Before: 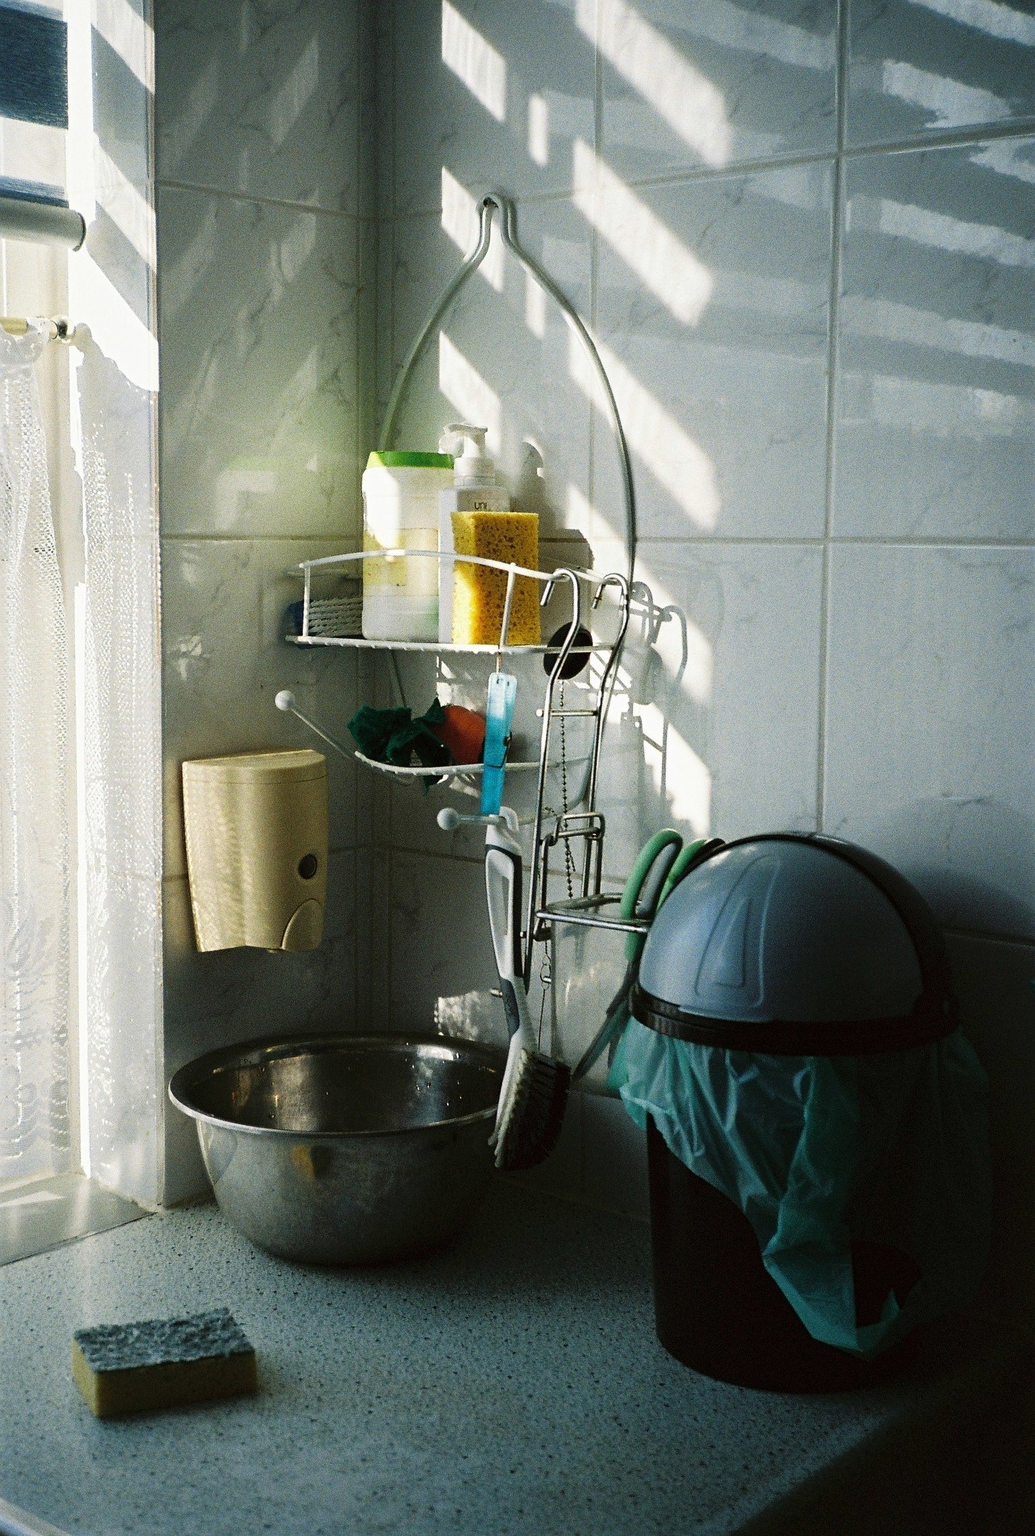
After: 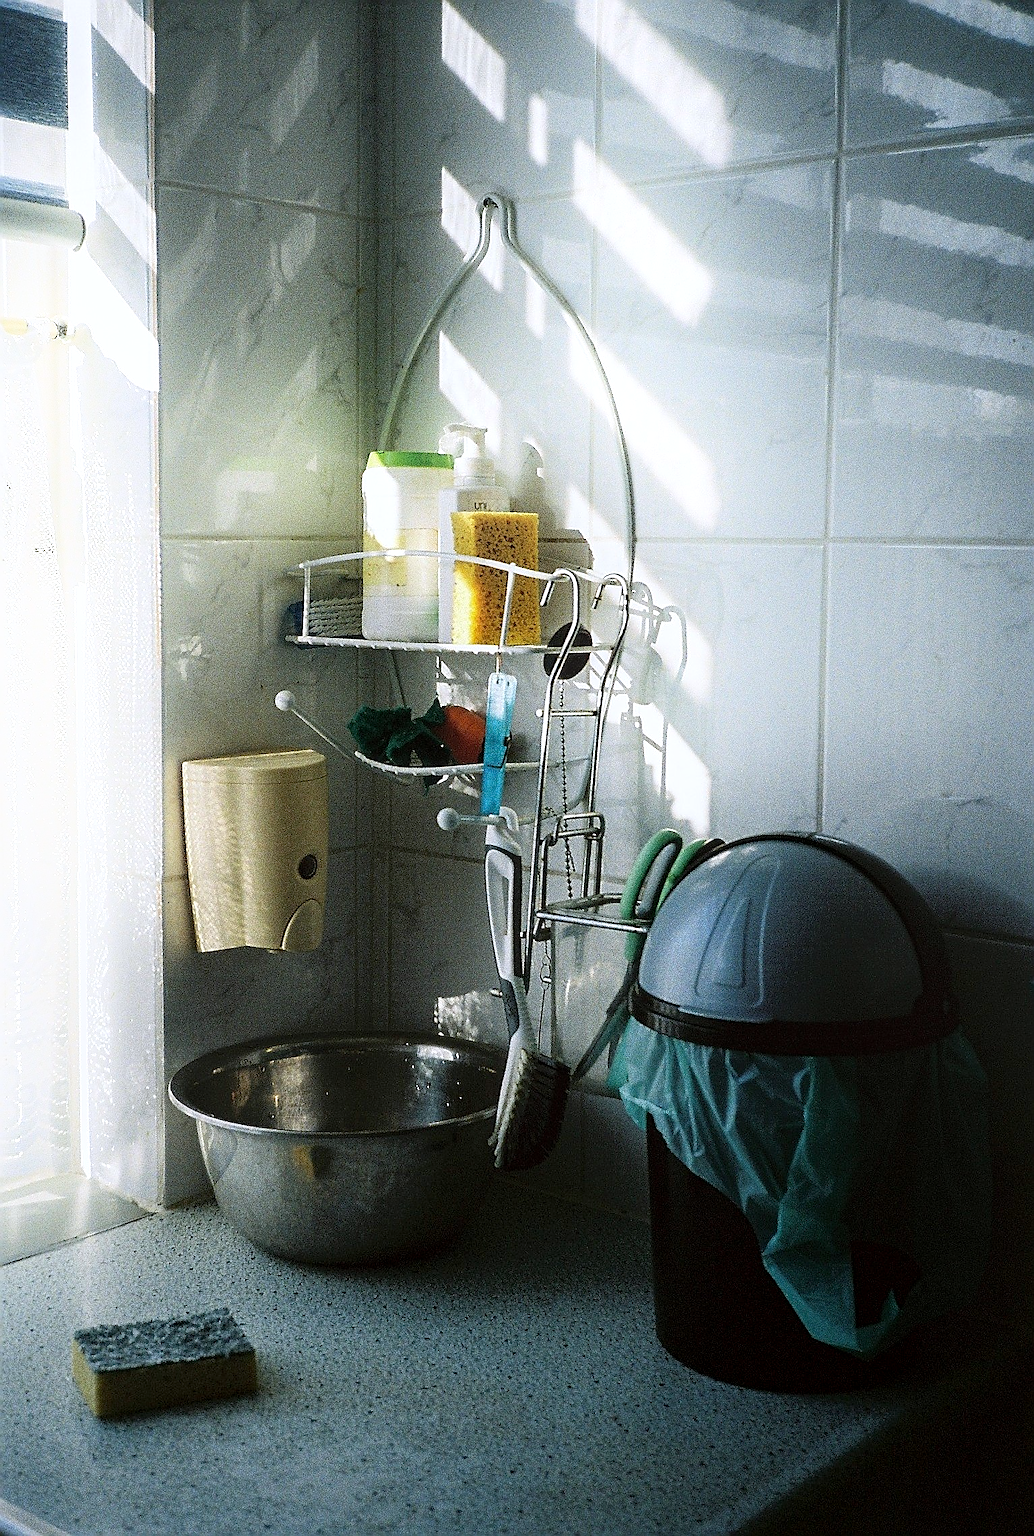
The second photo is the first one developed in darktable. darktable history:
sharpen: radius 1.4, amount 1.25, threshold 0.7
local contrast: on, module defaults
shadows and highlights: shadows -21.3, highlights 100, soften with gaussian
white balance: red 0.984, blue 1.059
